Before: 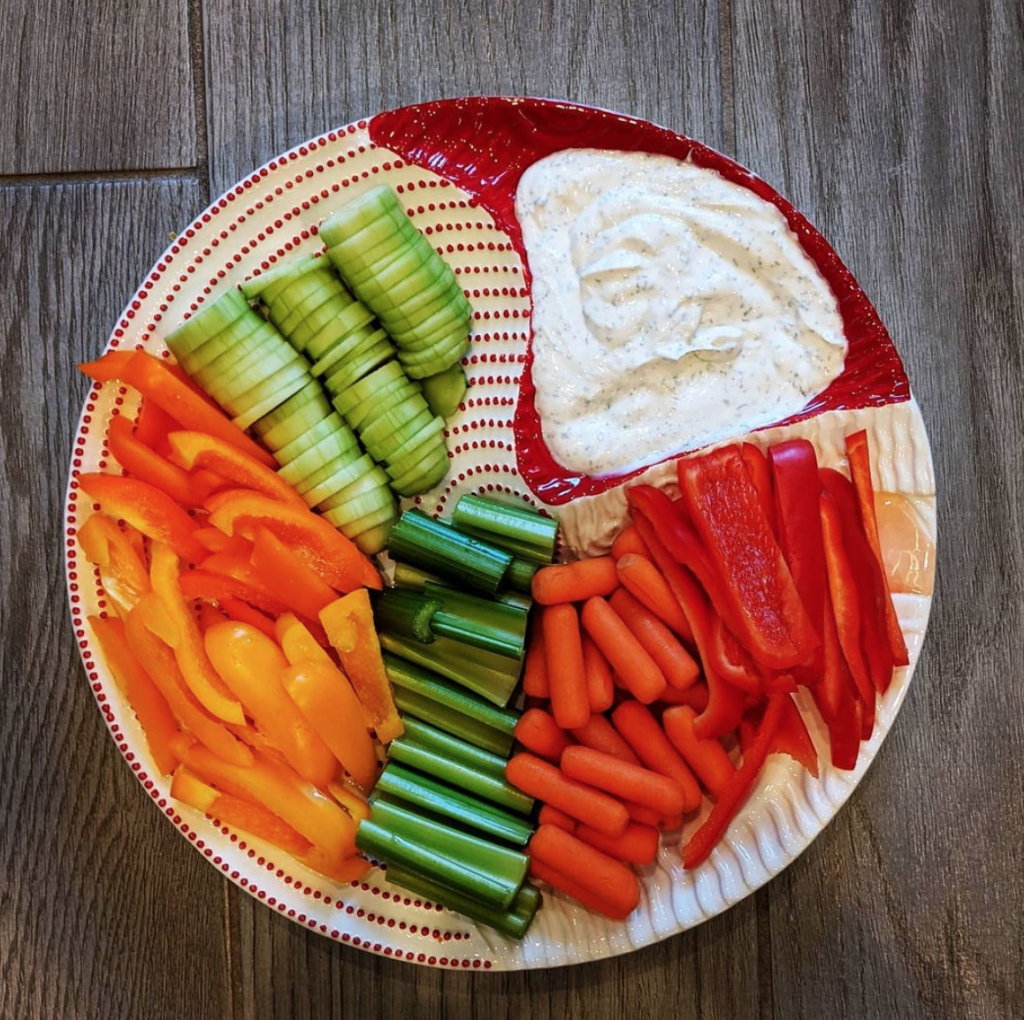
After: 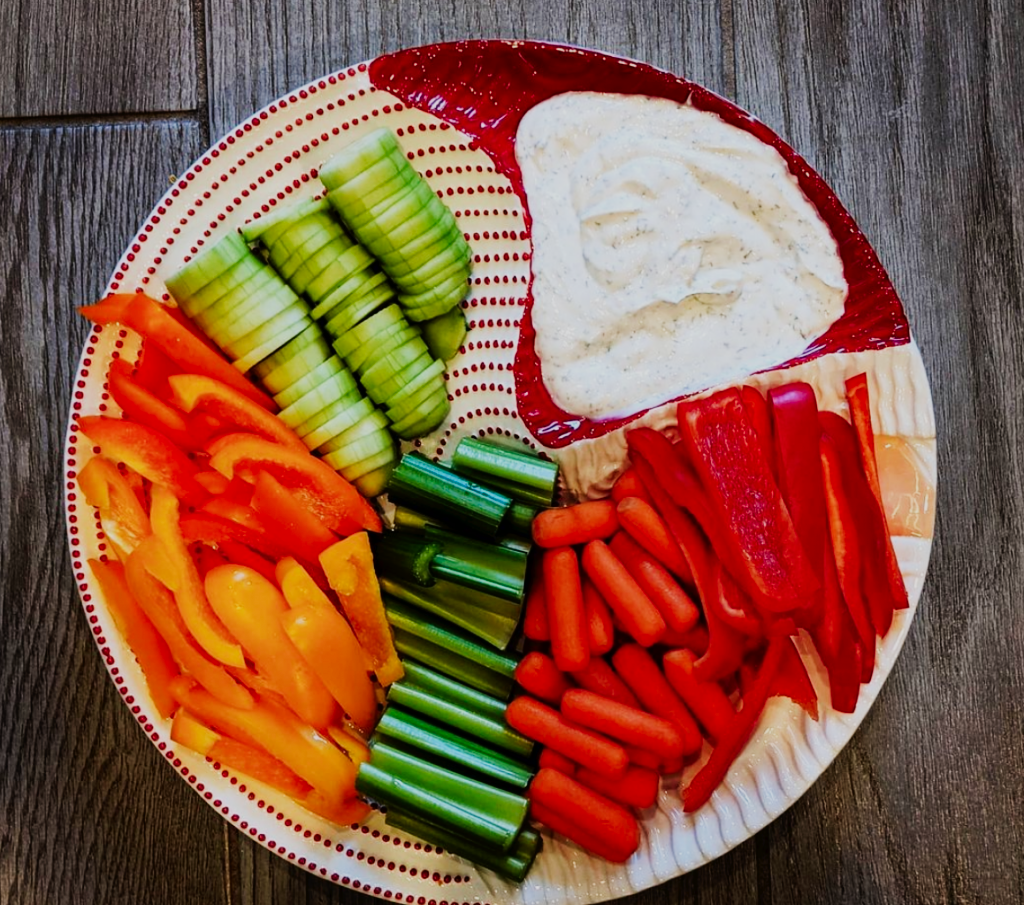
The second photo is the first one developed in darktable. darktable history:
crop and rotate: top 5.609%, bottom 5.609%
filmic rgb: black relative exposure -7.65 EV, white relative exposure 4.56 EV, hardness 3.61
contrast brightness saturation: brightness -0.09
tone curve: curves: ch0 [(0, 0) (0.003, 0.014) (0.011, 0.019) (0.025, 0.026) (0.044, 0.037) (0.069, 0.053) (0.1, 0.083) (0.136, 0.121) (0.177, 0.163) (0.224, 0.22) (0.277, 0.281) (0.335, 0.354) (0.399, 0.436) (0.468, 0.526) (0.543, 0.612) (0.623, 0.706) (0.709, 0.79) (0.801, 0.858) (0.898, 0.925) (1, 1)], preserve colors none
